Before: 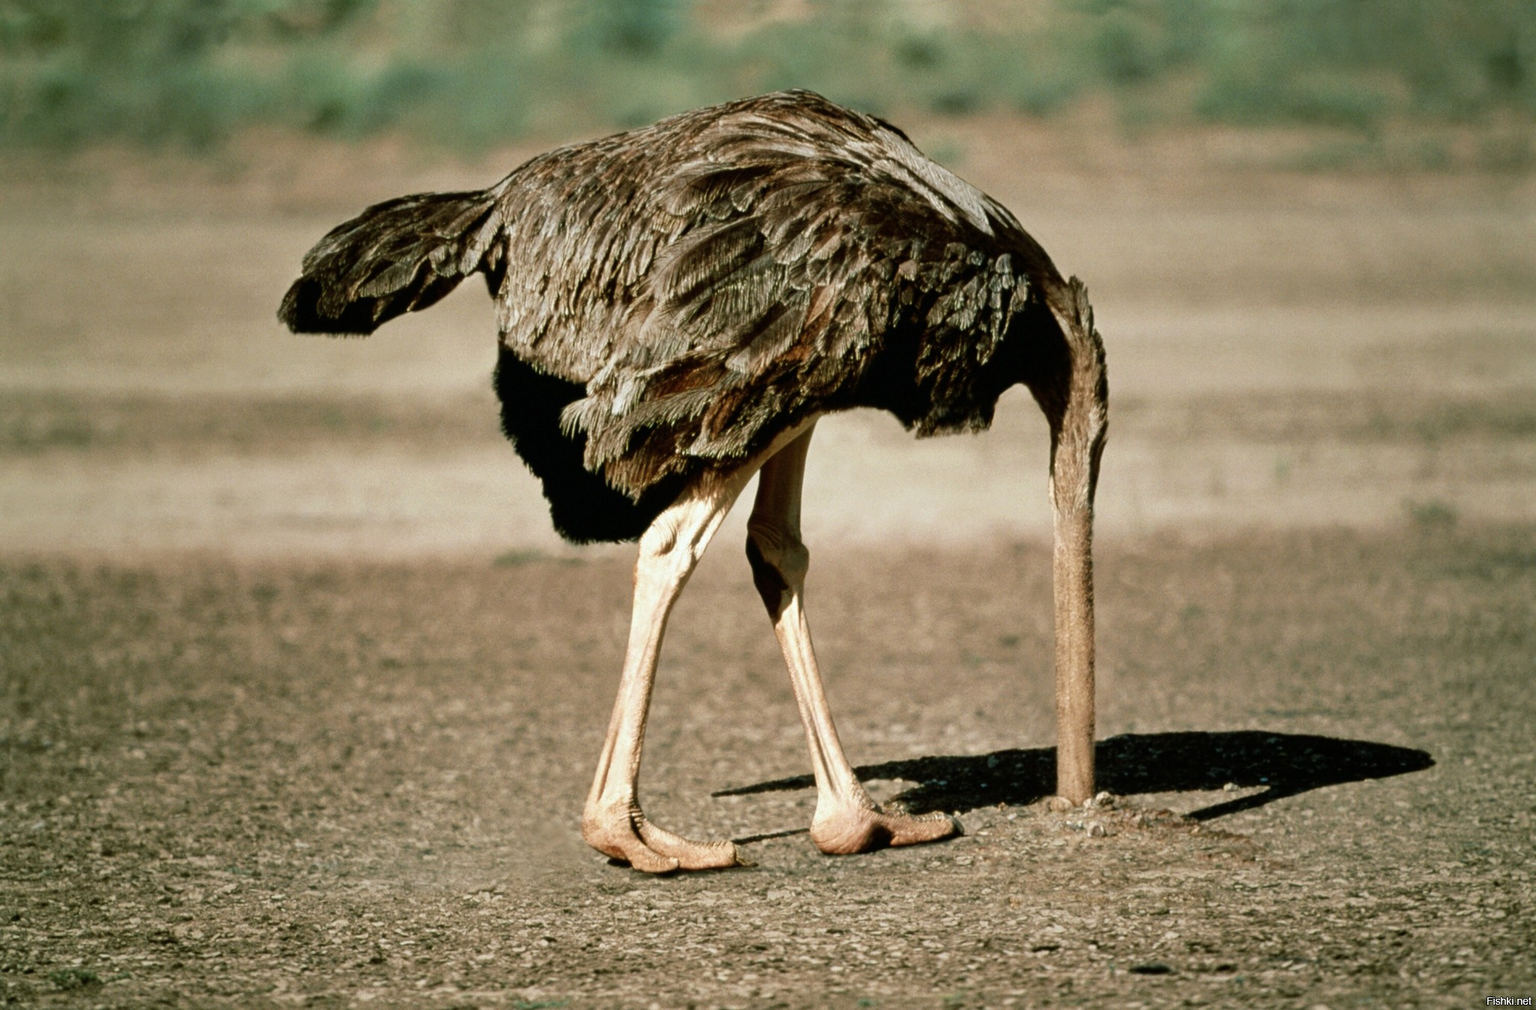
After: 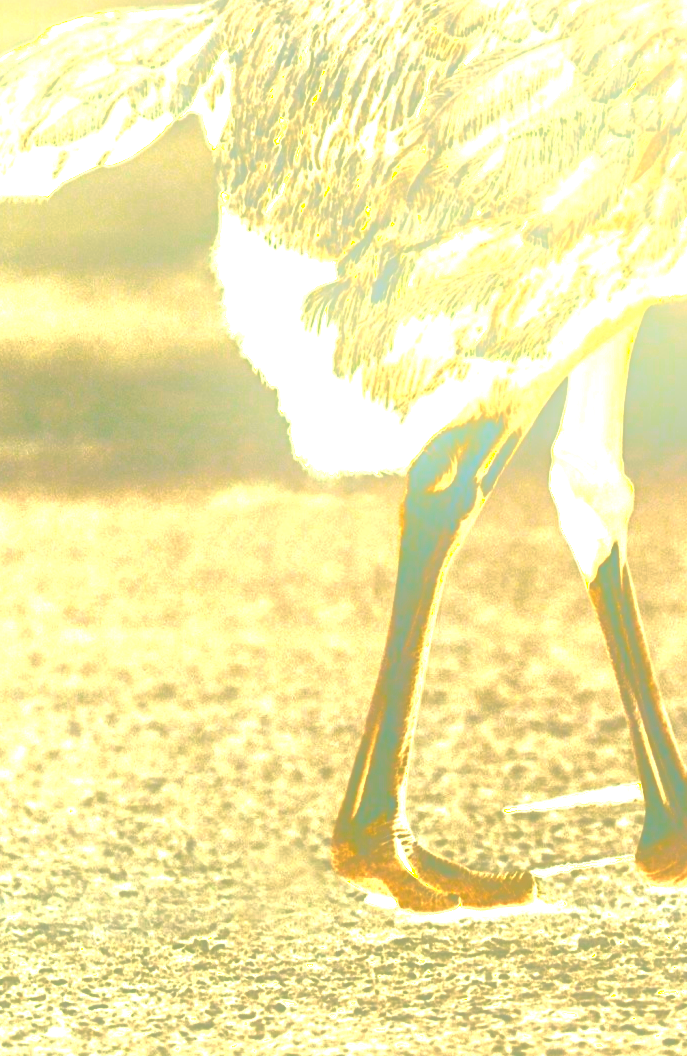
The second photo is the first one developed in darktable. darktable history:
haze removal: strength 0.4, distance 0.22, compatibility mode true, adaptive false
local contrast: highlights 0%, shadows 0%, detail 182%
tone equalizer: on, module defaults
bloom: size 25%, threshold 5%, strength 90%
contrast brightness saturation: contrast 0.15, brightness 0.05
exposure: black level correction 0, exposure 2.327 EV, compensate exposure bias true, compensate highlight preservation false
crop and rotate: left 21.77%, top 18.528%, right 44.676%, bottom 2.997%
color correction: highlights a* -5.3, highlights b* 9.8, shadows a* 9.8, shadows b* 24.26
